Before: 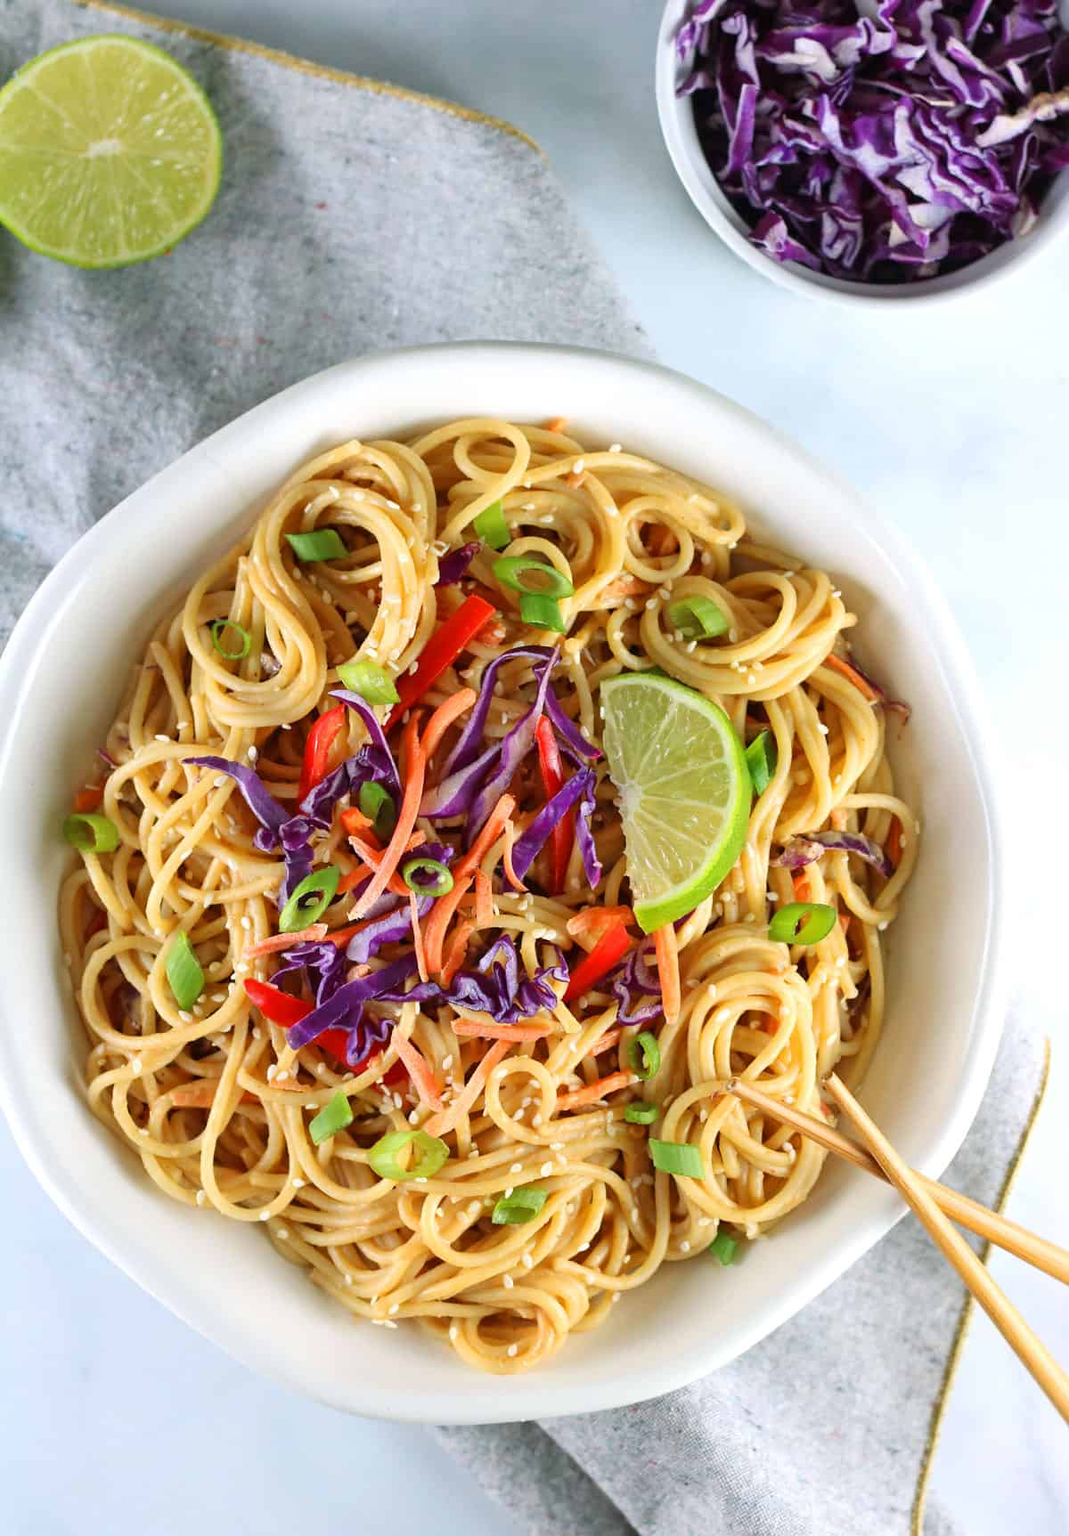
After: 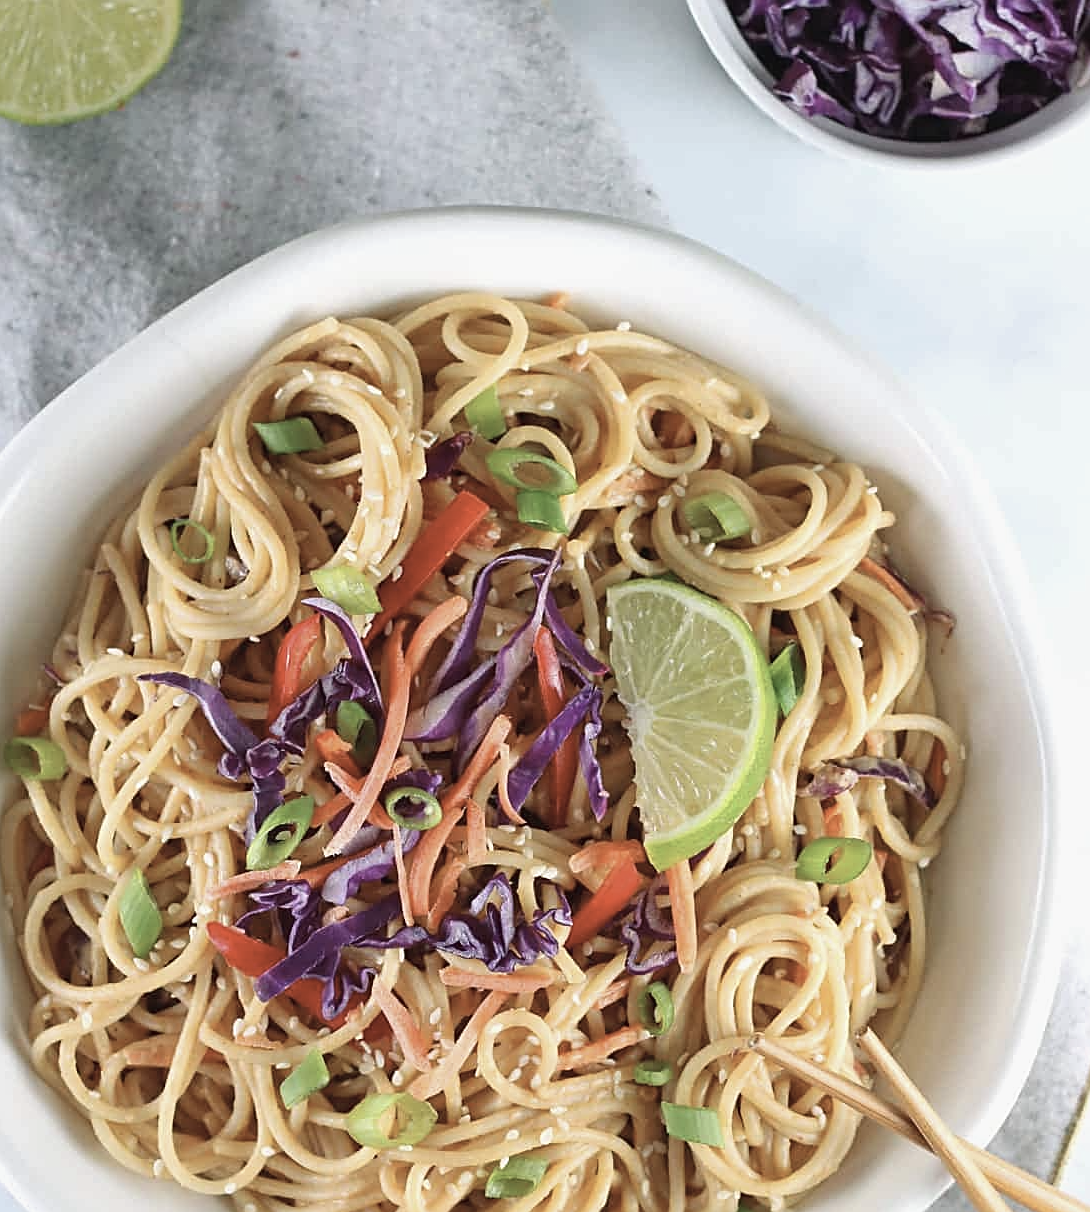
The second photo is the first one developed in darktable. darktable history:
sharpen: on, module defaults
crop: left 5.596%, top 10.314%, right 3.534%, bottom 19.395%
contrast brightness saturation: contrast -0.05, saturation -0.41
